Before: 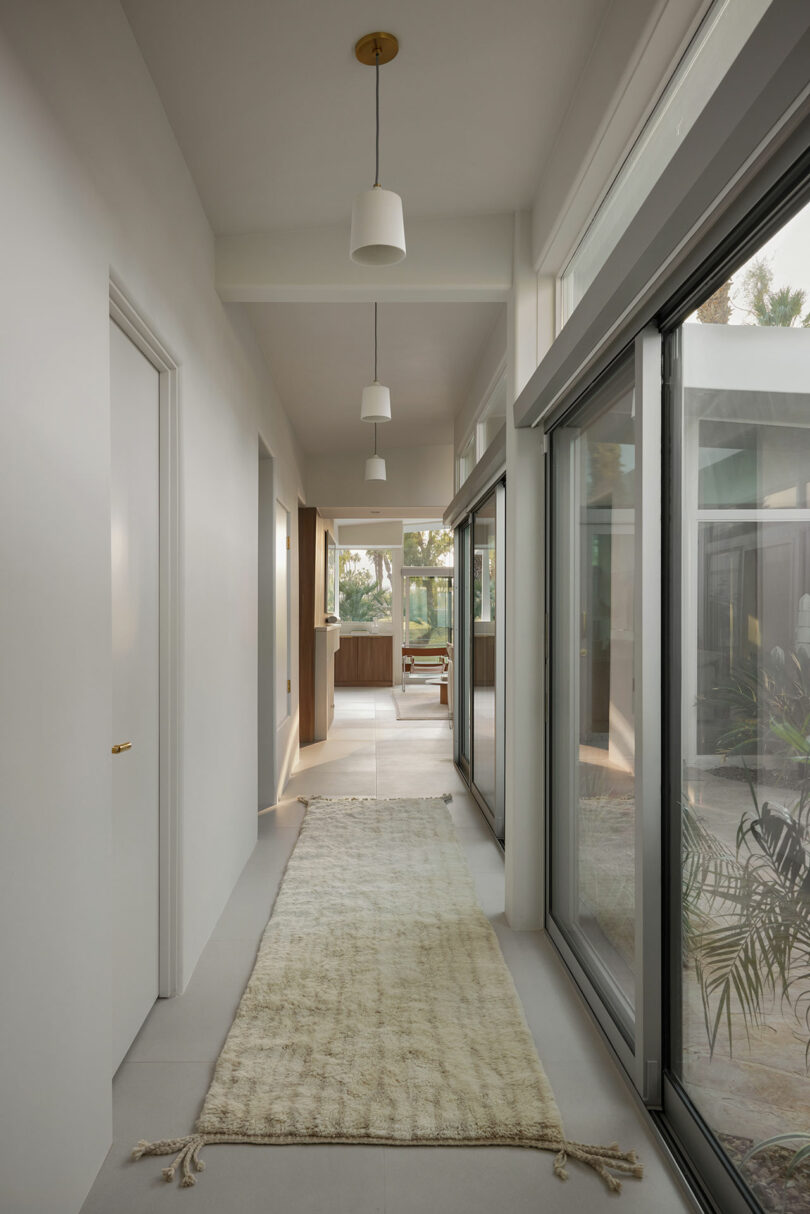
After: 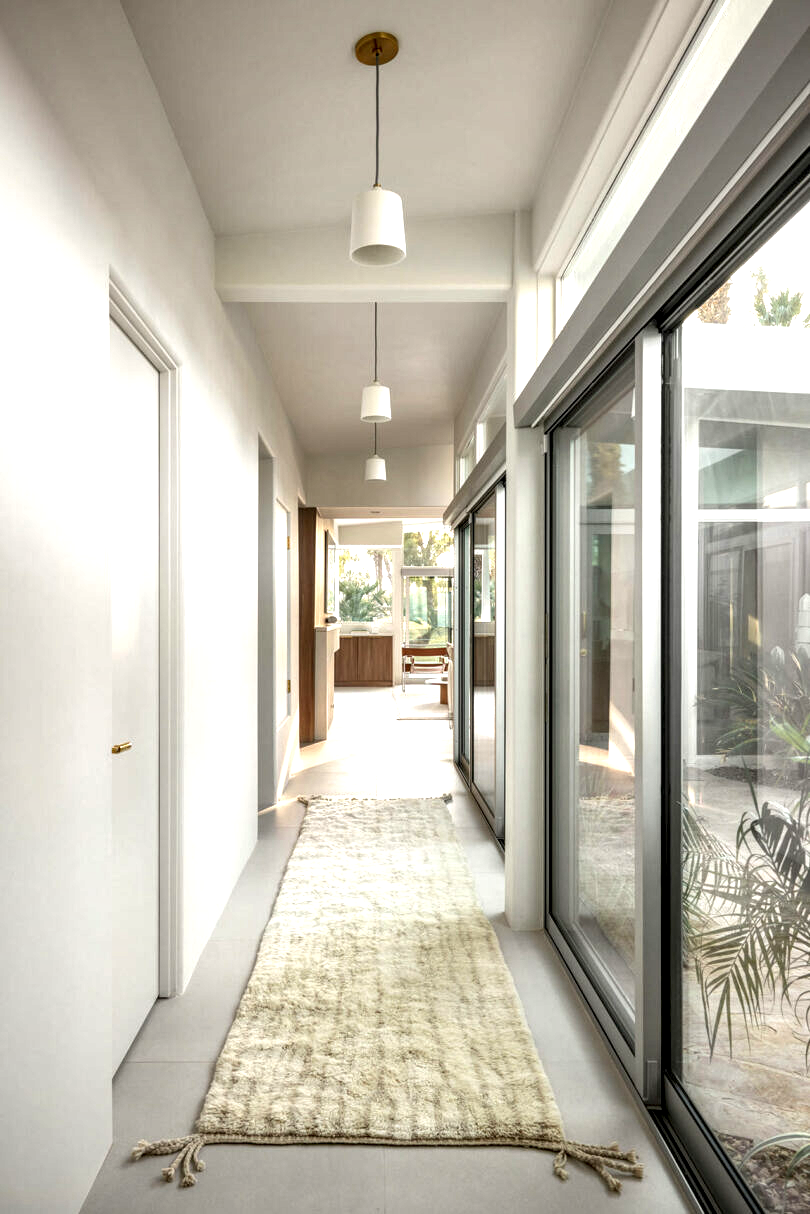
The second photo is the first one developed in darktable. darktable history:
local contrast: highlights 60%, shadows 63%, detail 160%
exposure: black level correction 0.001, exposure 1.116 EV, compensate exposure bias true, compensate highlight preservation false
